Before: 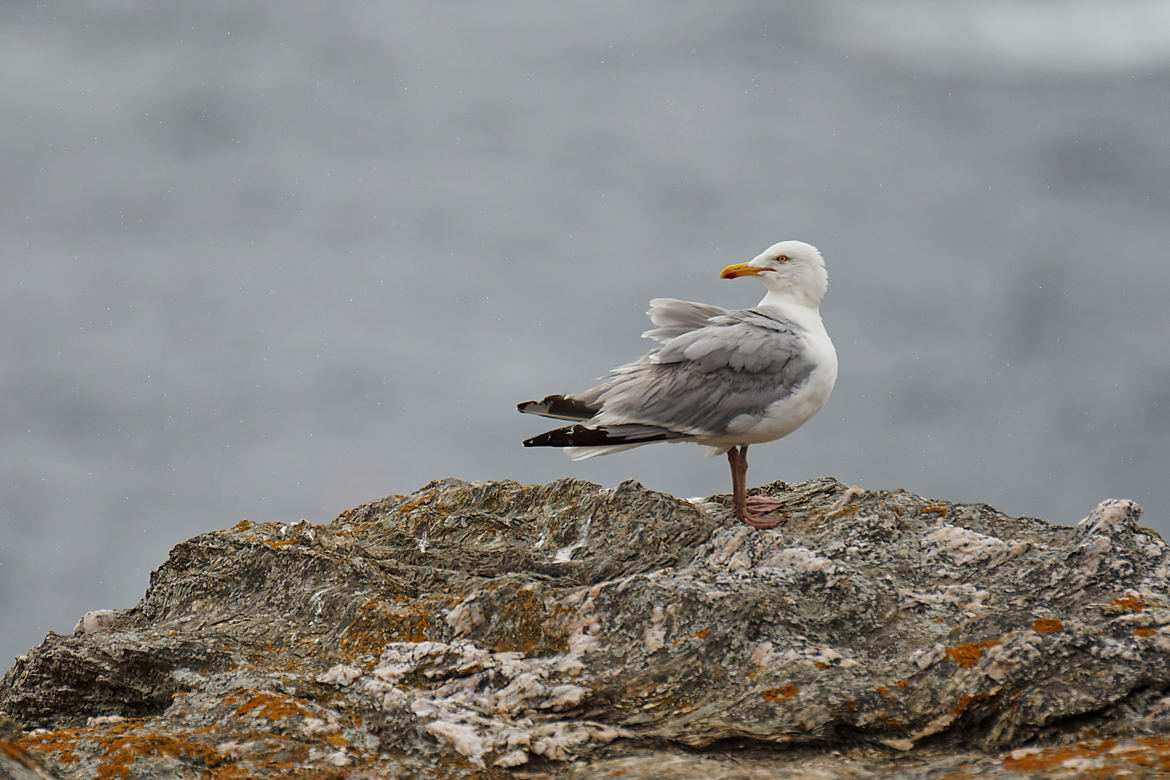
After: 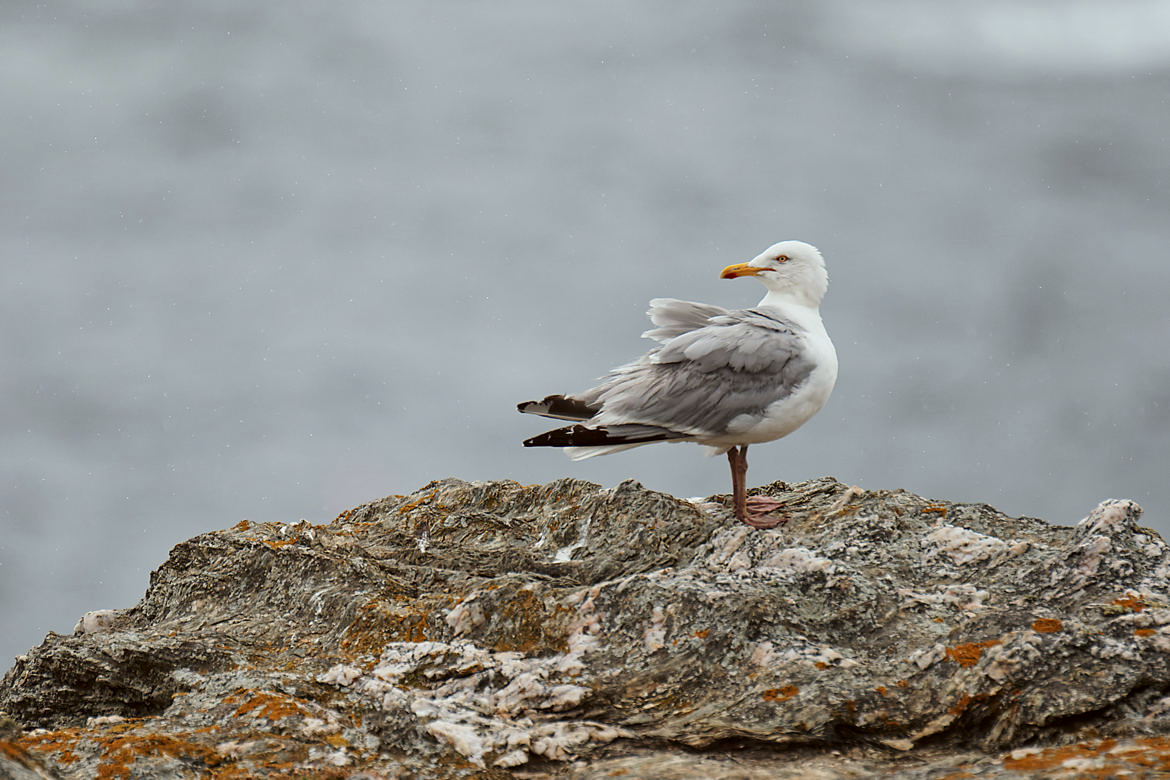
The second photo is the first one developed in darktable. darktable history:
tone curve: curves: ch0 [(0, 0) (0.004, 0.002) (0.02, 0.013) (0.218, 0.218) (0.664, 0.718) (0.832, 0.873) (1, 1)], color space Lab, independent channels, preserve colors none
color correction: highlights a* -2.81, highlights b* -2.28, shadows a* 2.26, shadows b* 2.87
